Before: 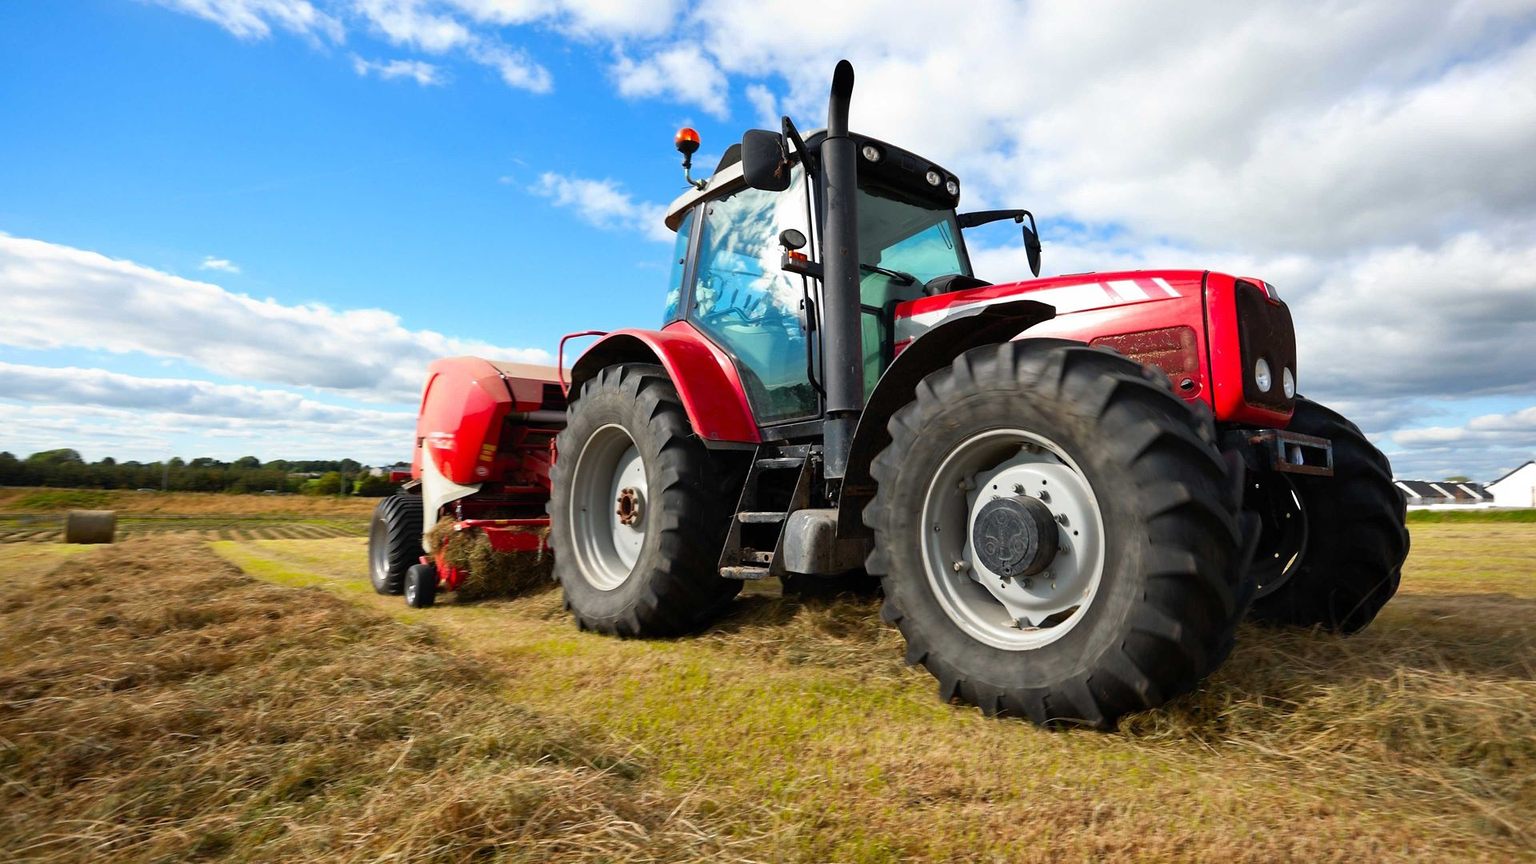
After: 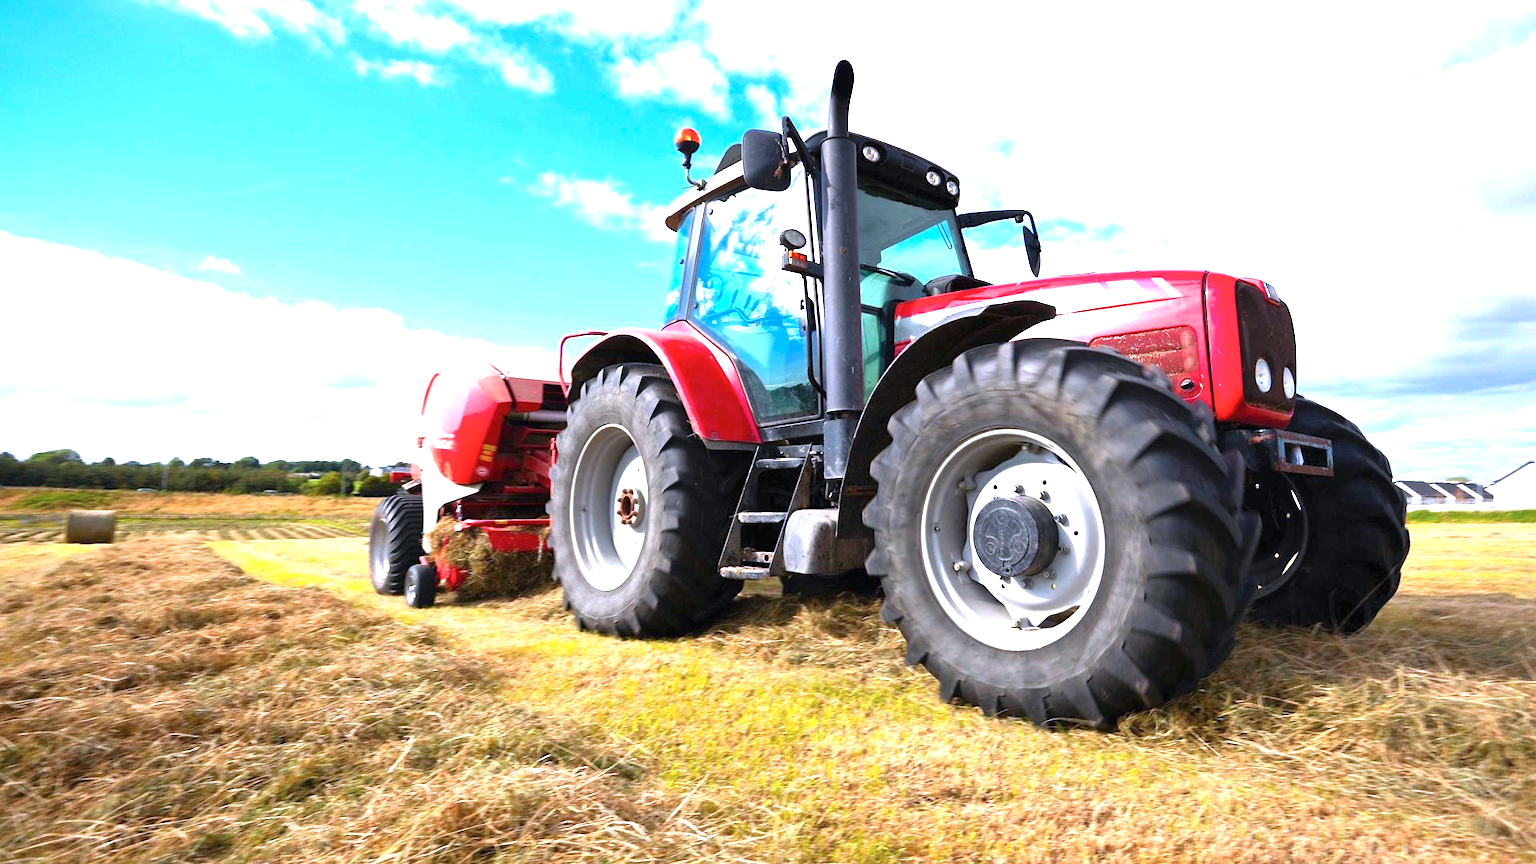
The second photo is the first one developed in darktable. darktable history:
white balance: red 1.05, blue 1.072
exposure: black level correction 0, exposure 1.3 EV, compensate highlight preservation false
color correction: highlights a* -0.182, highlights b* -0.124
color calibration: x 0.37, y 0.382, temperature 4313.32 K
